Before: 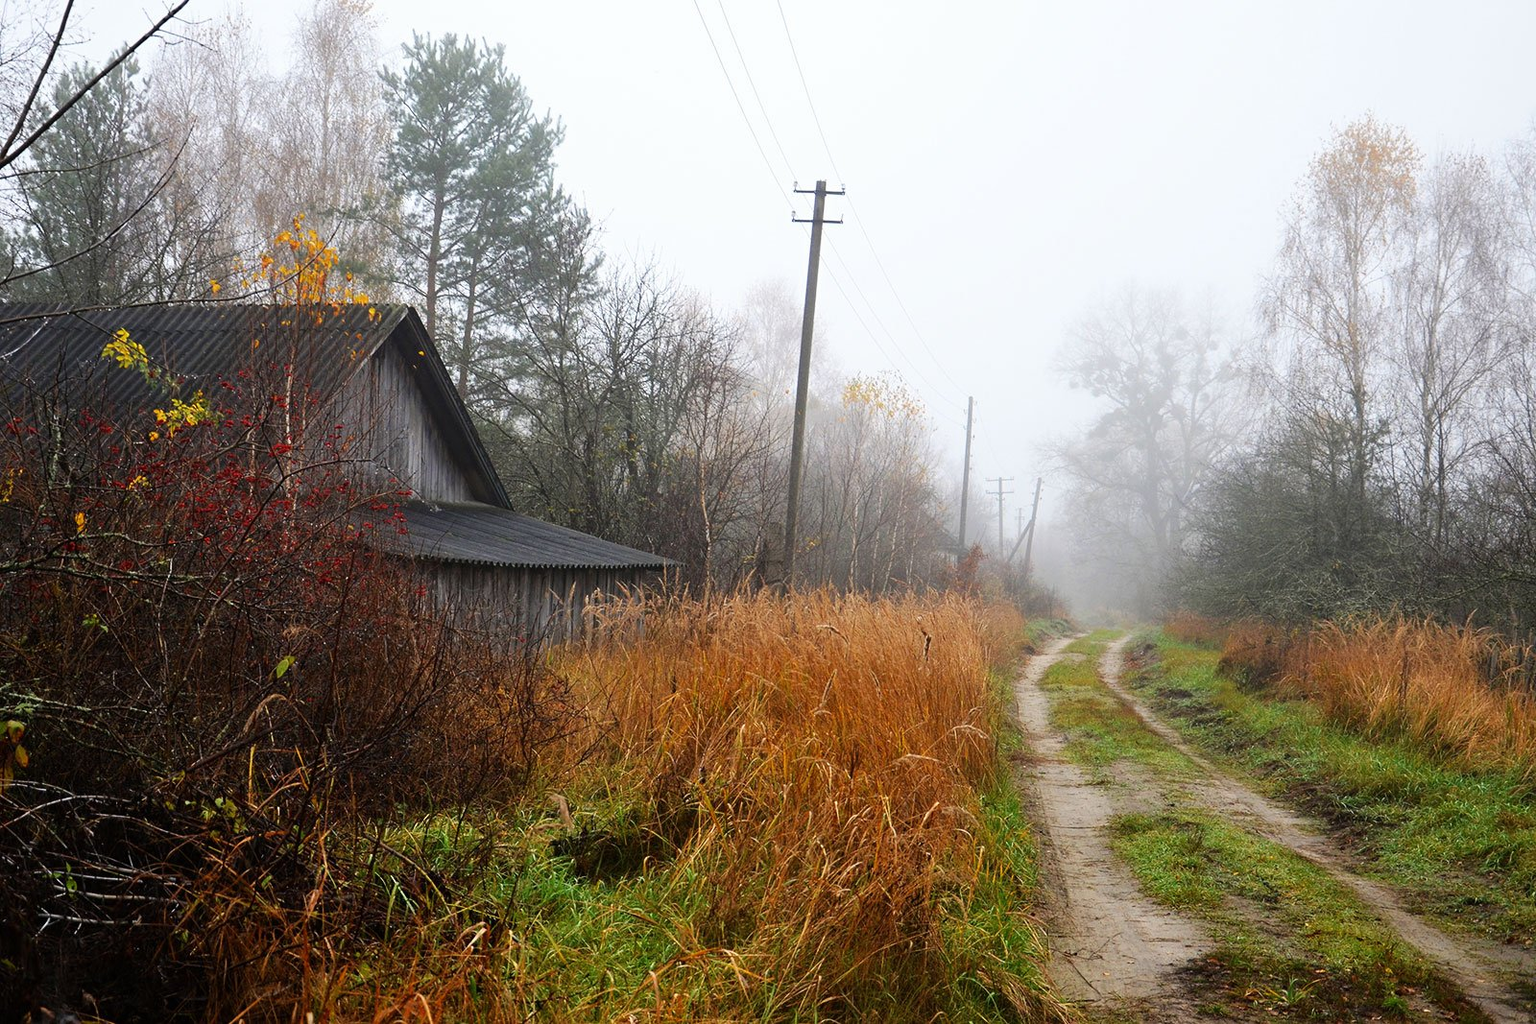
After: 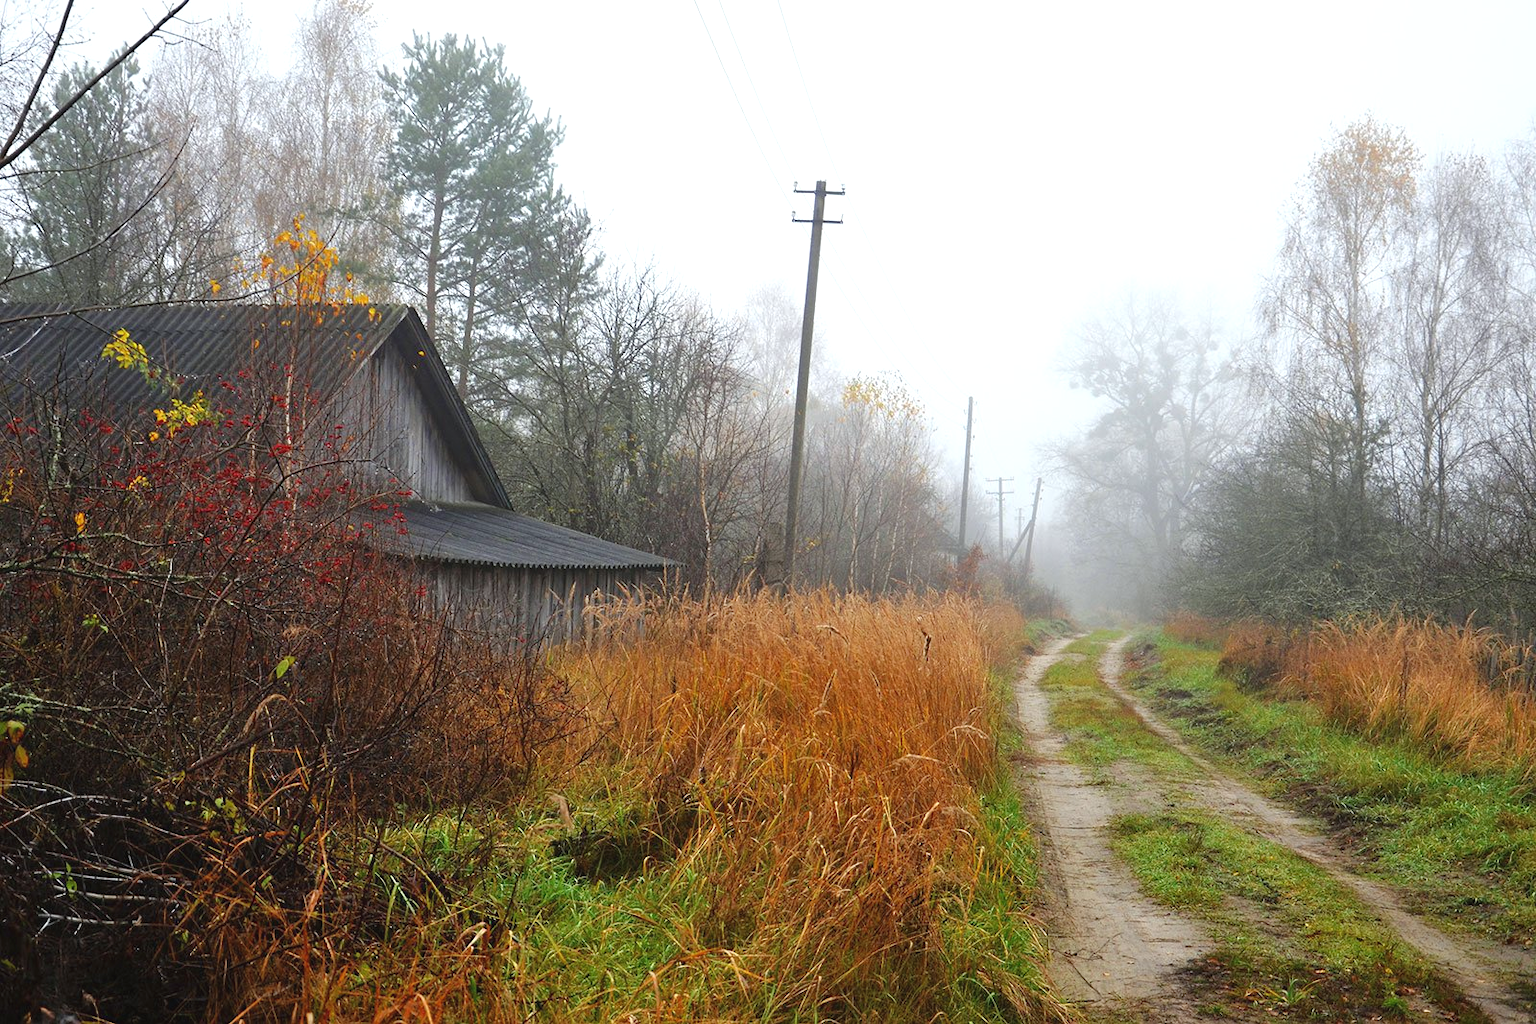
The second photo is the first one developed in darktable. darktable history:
white balance: red 0.978, blue 0.999
exposure: black level correction -0.002, exposure 0.54 EV, compensate highlight preservation false
tone equalizer: -8 EV 0.25 EV, -7 EV 0.417 EV, -6 EV 0.417 EV, -5 EV 0.25 EV, -3 EV -0.25 EV, -2 EV -0.417 EV, -1 EV -0.417 EV, +0 EV -0.25 EV, edges refinement/feathering 500, mask exposure compensation -1.57 EV, preserve details guided filter
